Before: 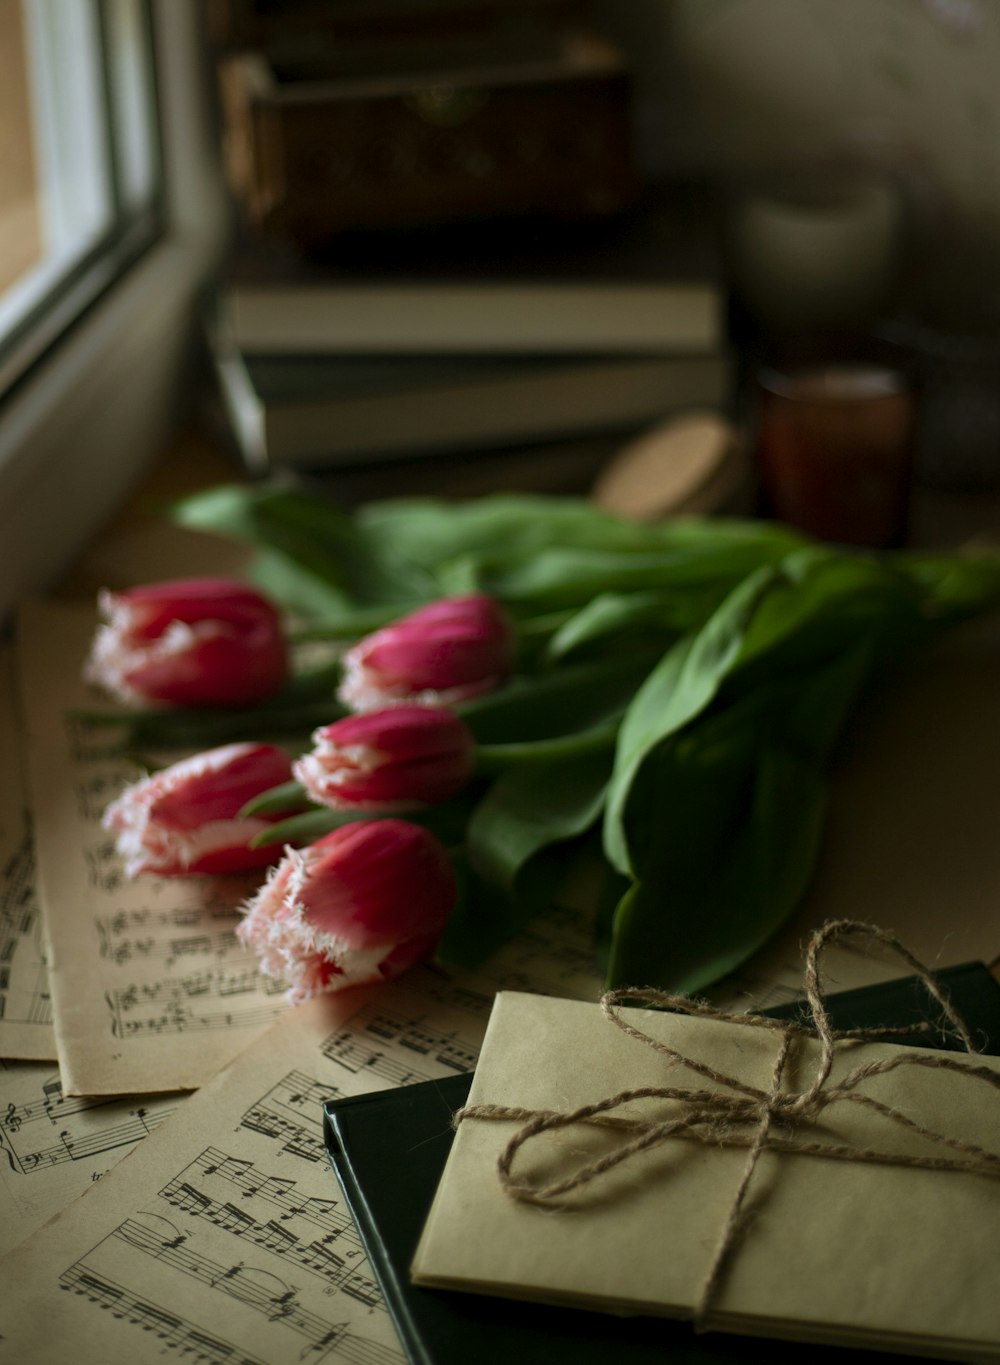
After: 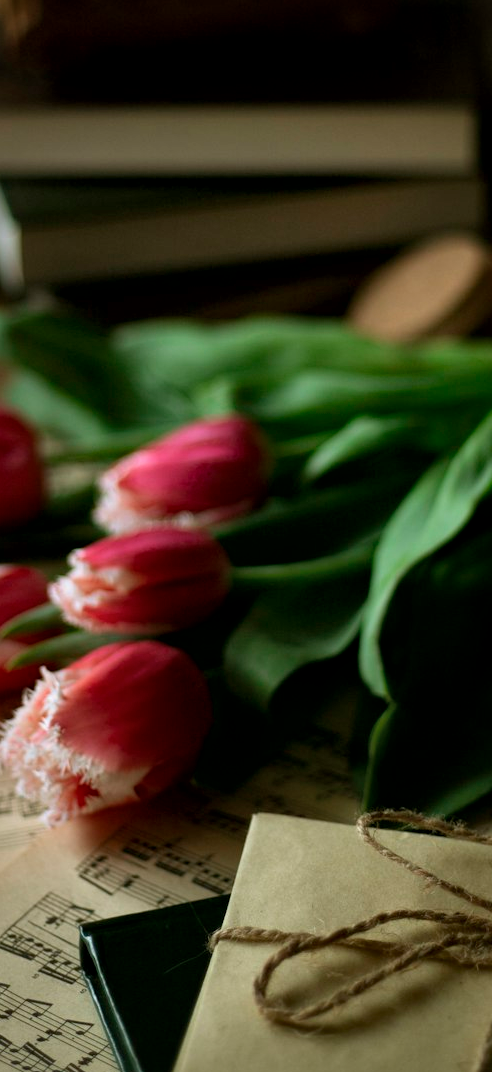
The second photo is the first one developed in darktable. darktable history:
local contrast: mode bilateral grid, contrast 20, coarseness 51, detail 143%, midtone range 0.2
crop and rotate: angle 0.017°, left 24.43%, top 13.082%, right 26.296%, bottom 8.344%
